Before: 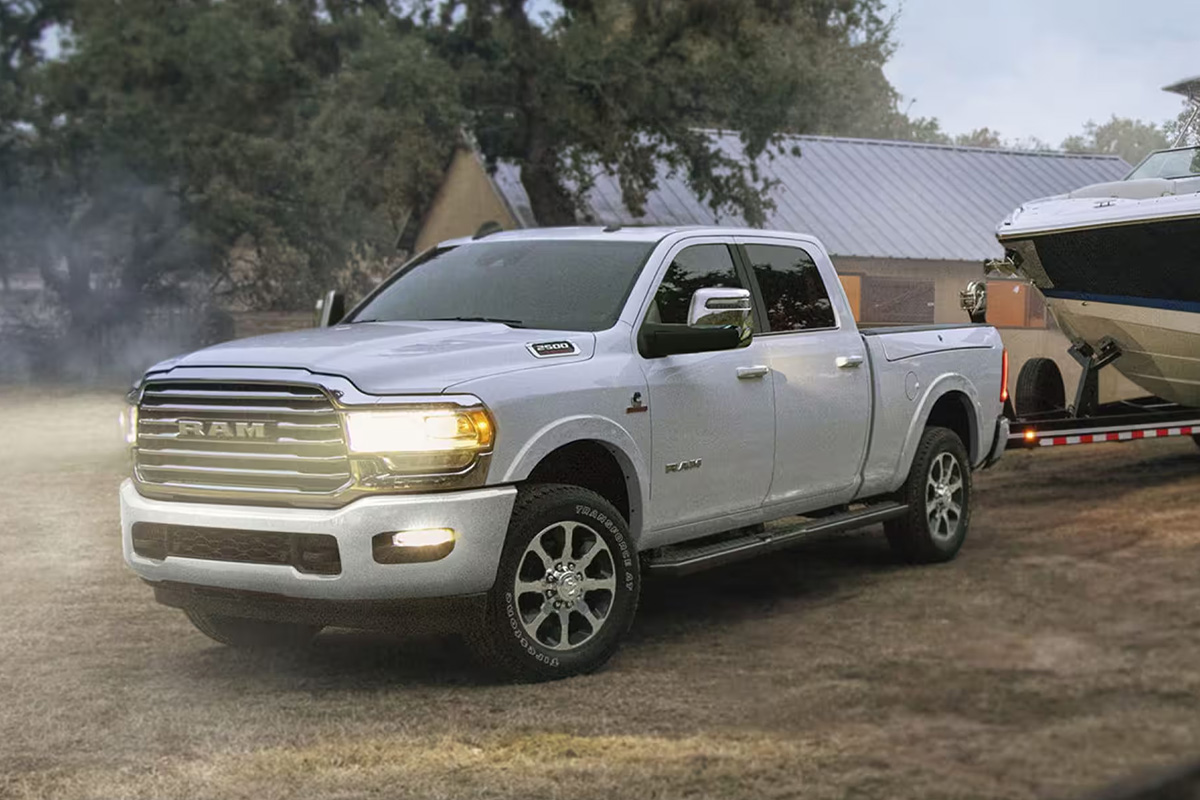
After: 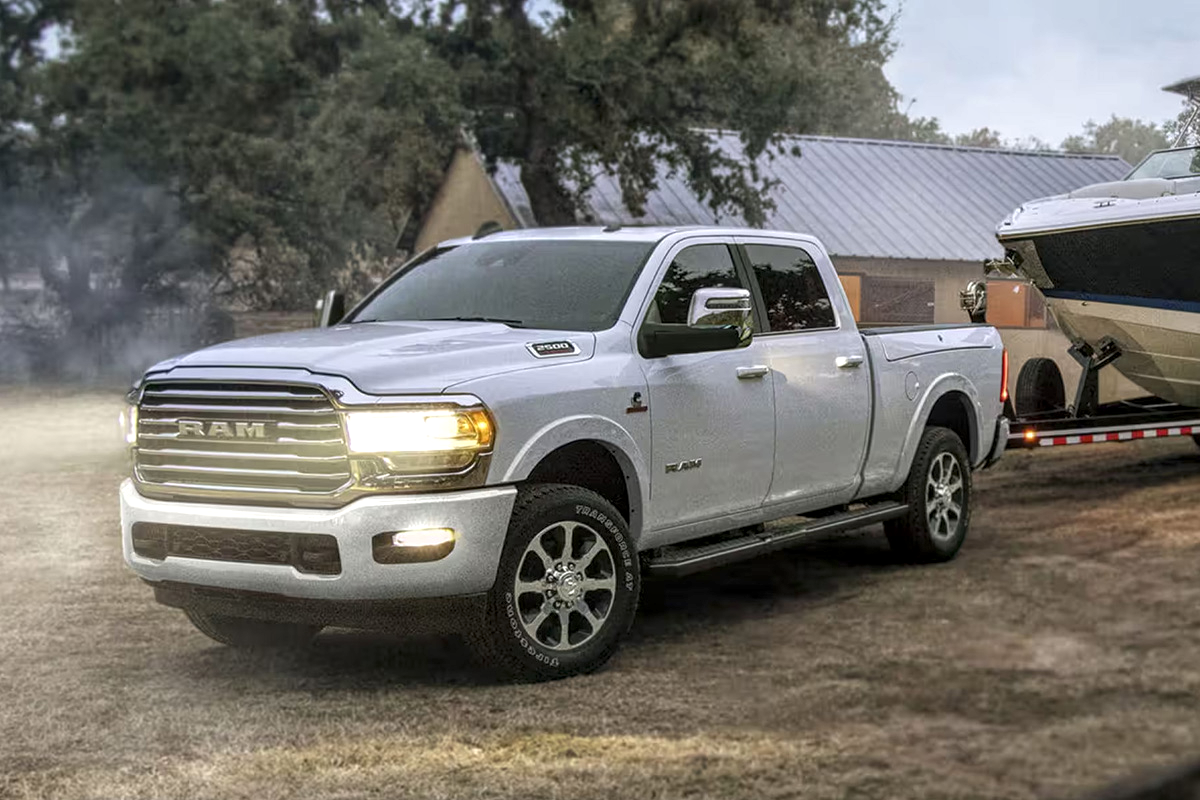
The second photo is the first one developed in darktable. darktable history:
local contrast: highlights 61%, detail 143%, midtone range 0.428
shadows and highlights: shadows -10, white point adjustment 1.5, highlights 10
